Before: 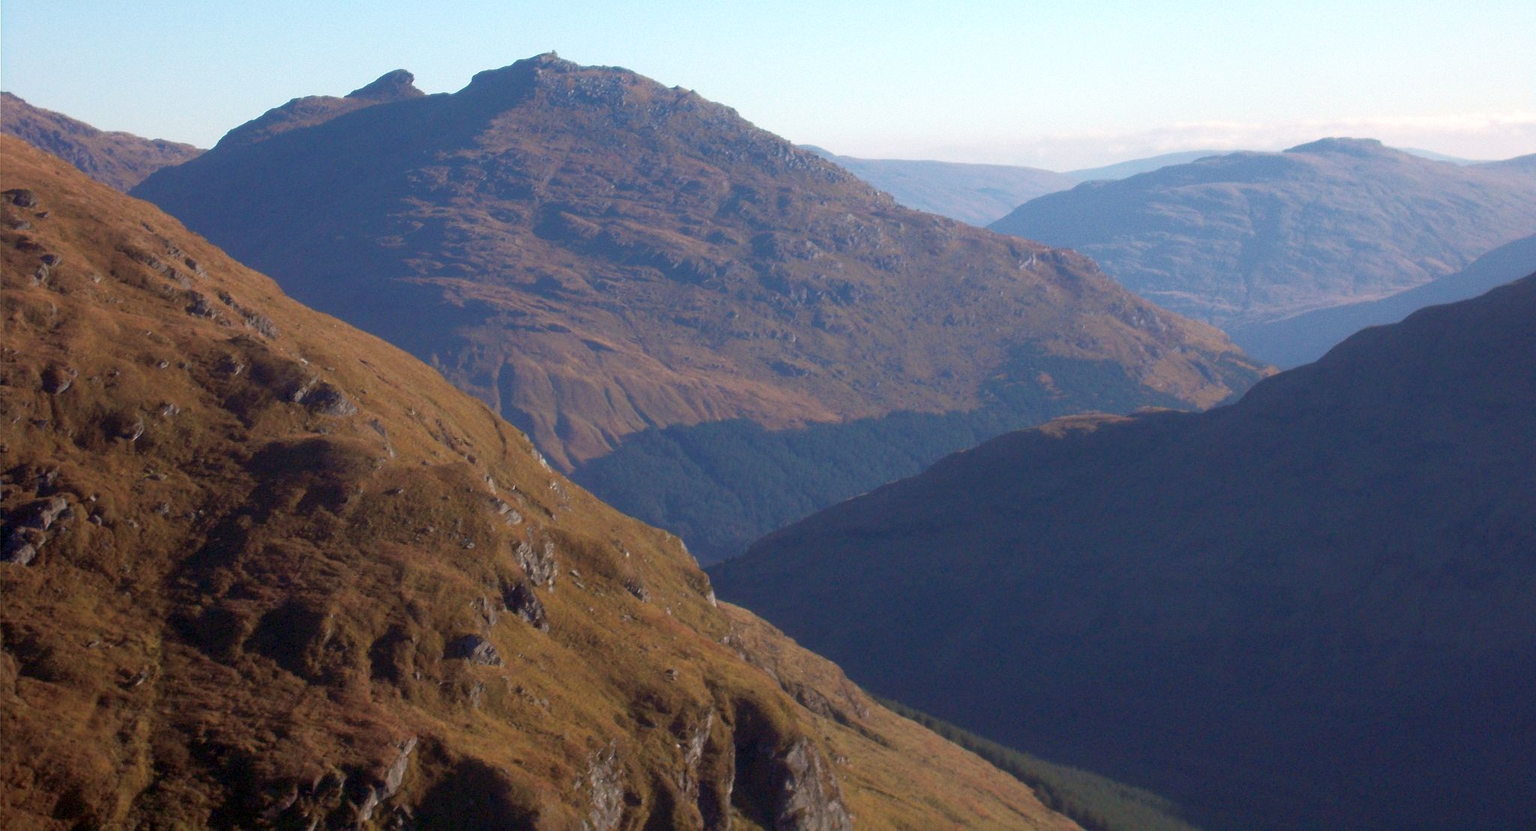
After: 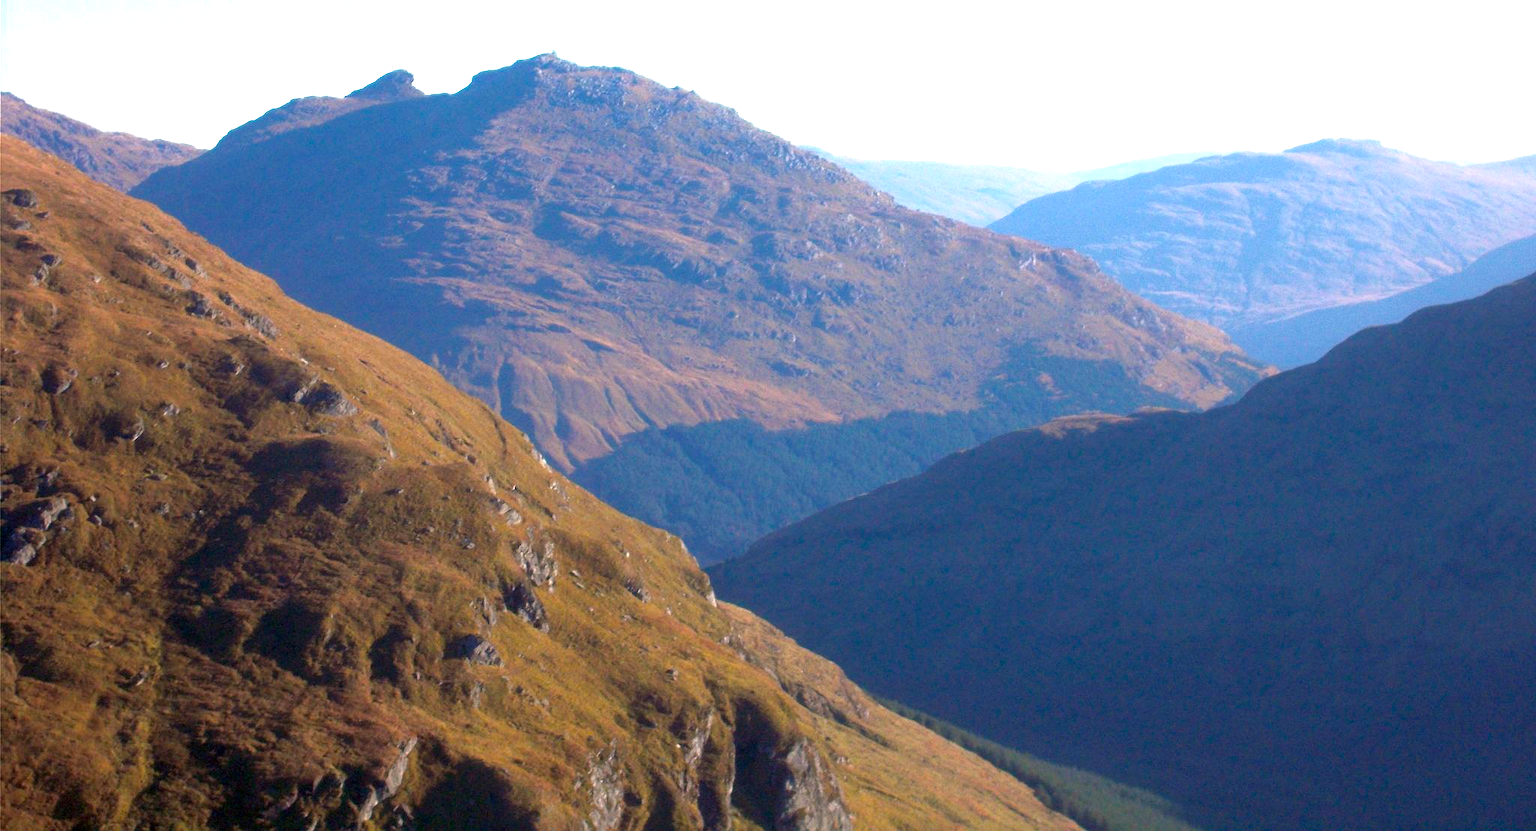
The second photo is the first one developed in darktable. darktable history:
exposure: black level correction 0, exposure 1 EV, compensate highlight preservation false
color balance rgb: power › luminance -7.989%, power › chroma 1.105%, power › hue 217.7°, perceptual saturation grading › global saturation 17.107%, global vibrance 20%
